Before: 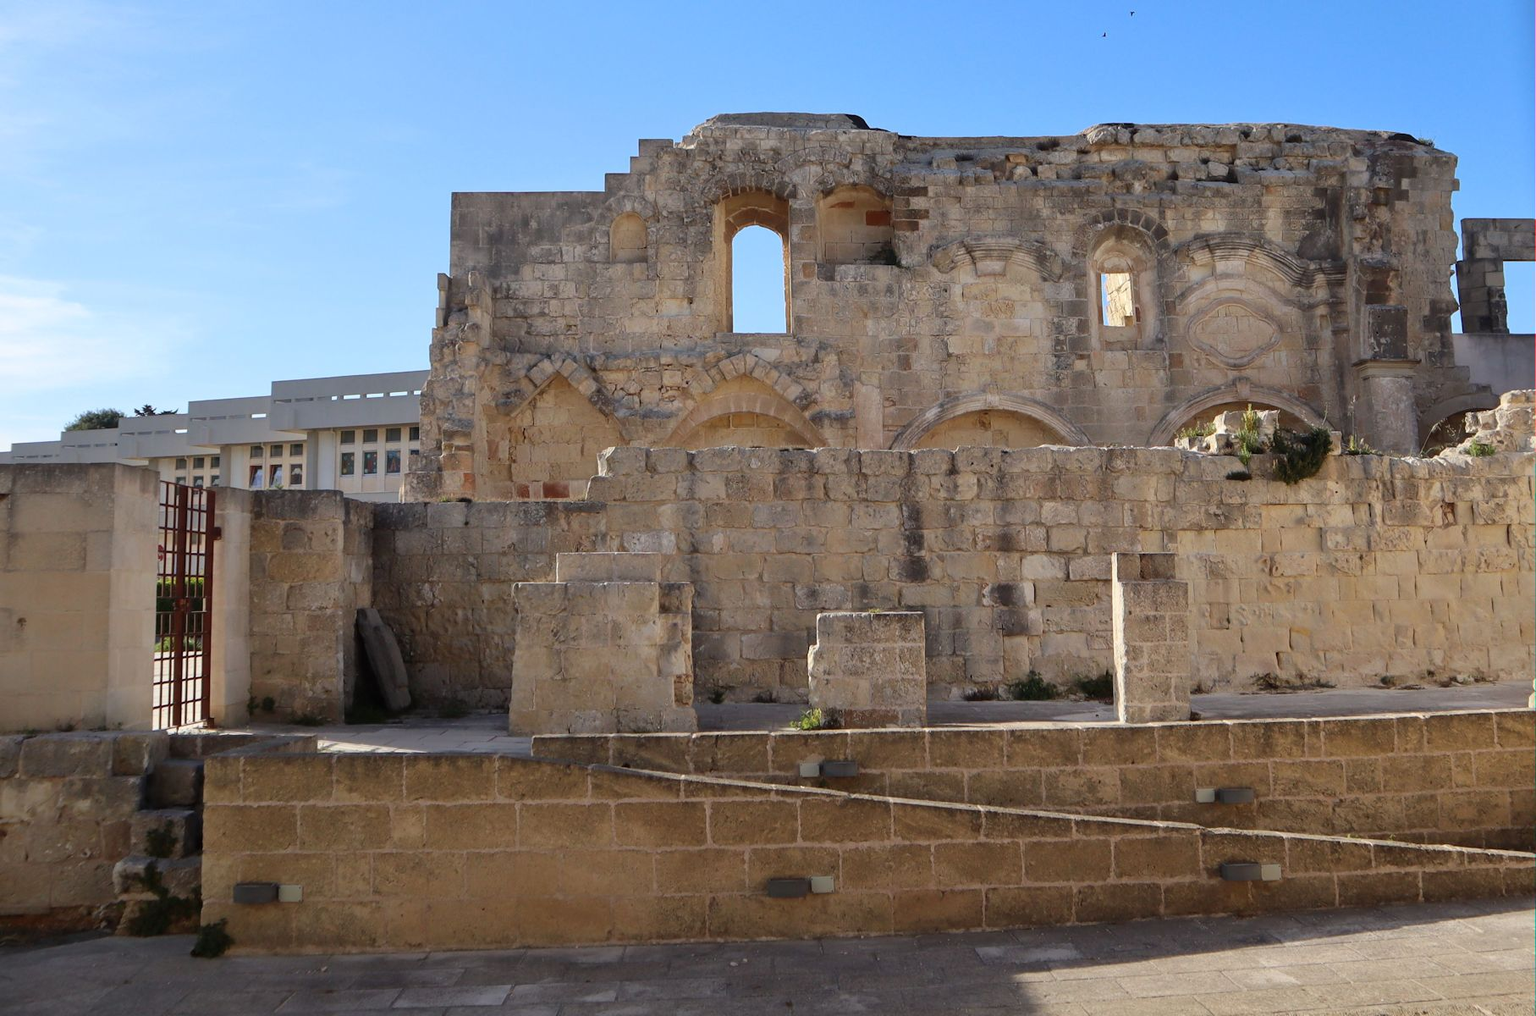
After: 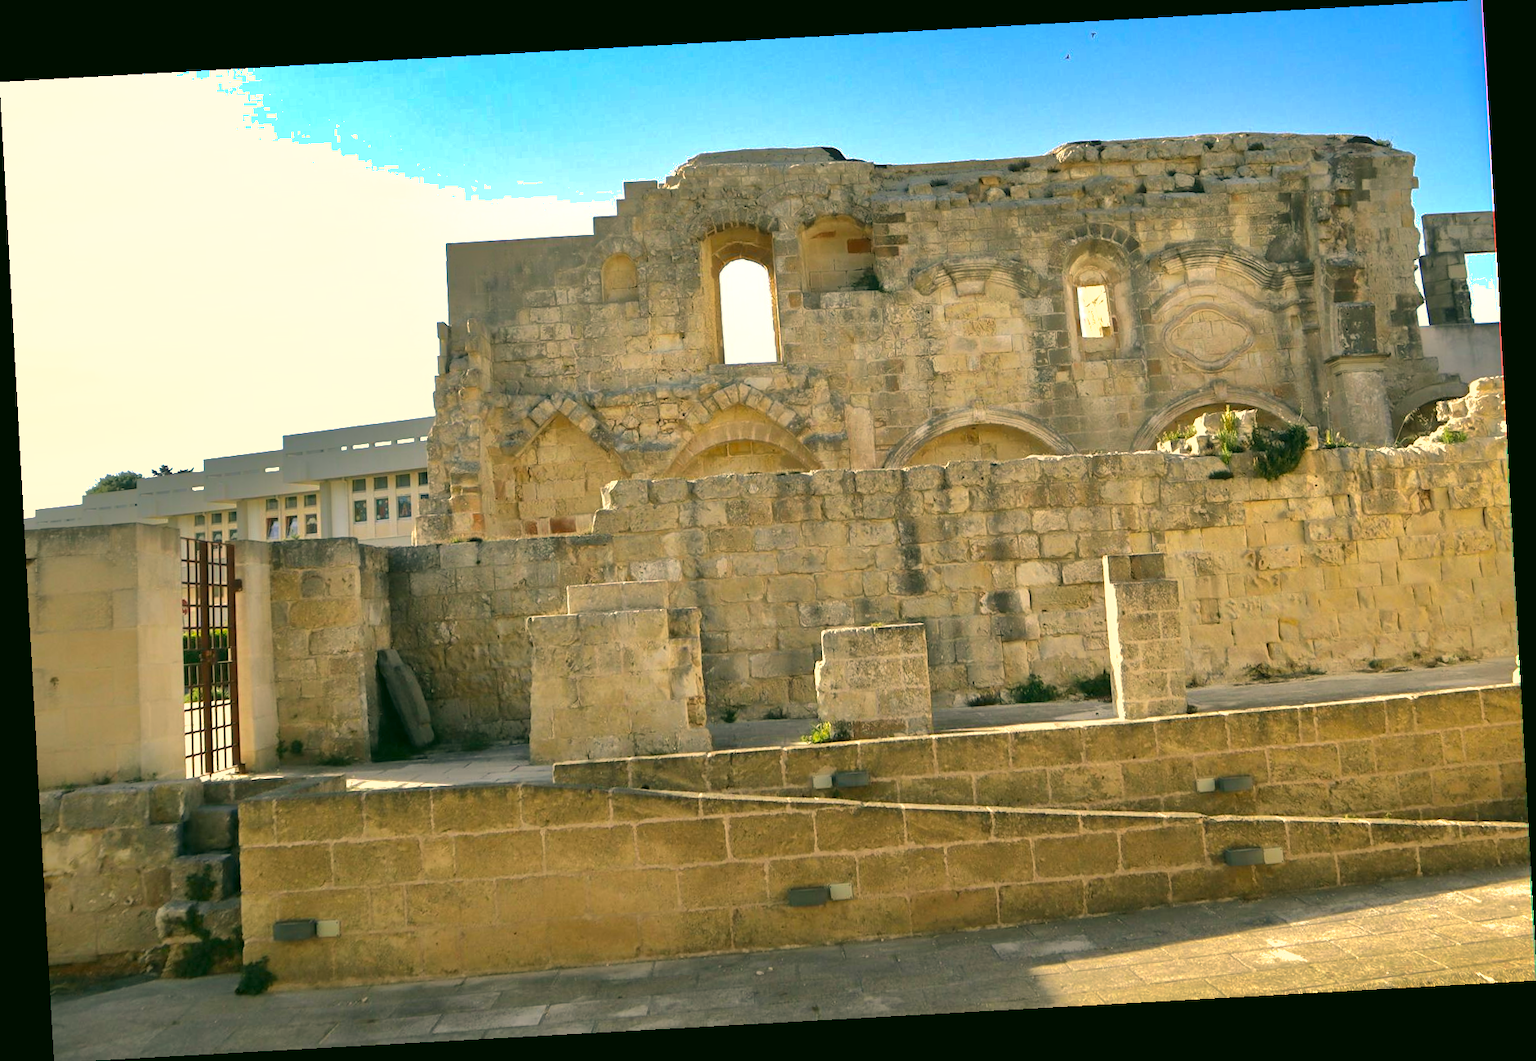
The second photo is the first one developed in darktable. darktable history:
rotate and perspective: rotation -3.18°, automatic cropping off
color correction: highlights a* 5.3, highlights b* 24.26, shadows a* -15.58, shadows b* 4.02
exposure: black level correction -0.001, exposure 0.9 EV, compensate exposure bias true, compensate highlight preservation false
shadows and highlights: shadows 25, highlights -70
